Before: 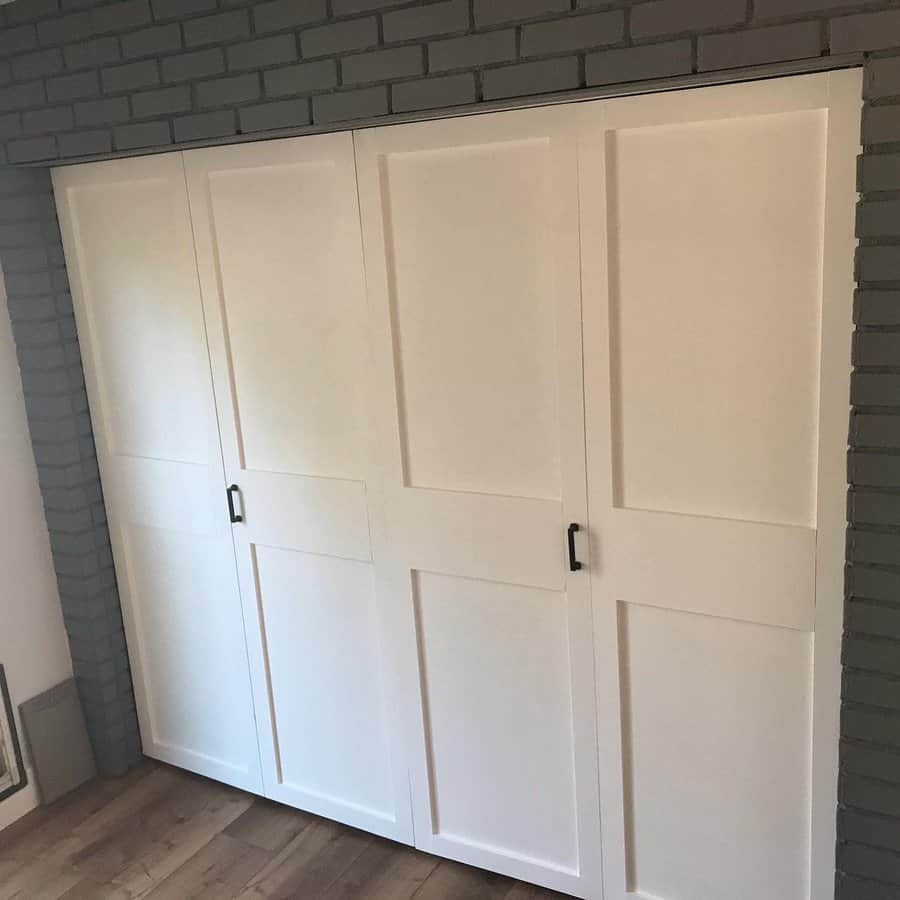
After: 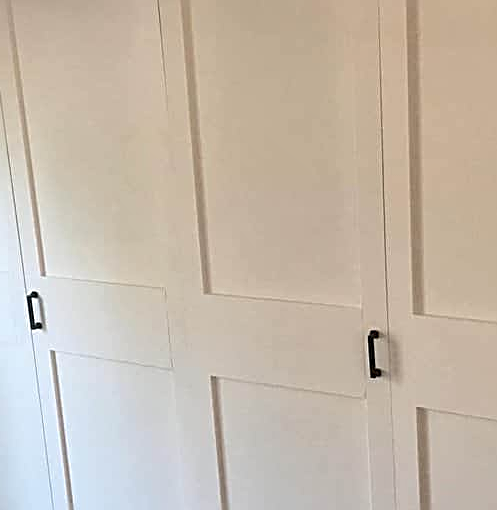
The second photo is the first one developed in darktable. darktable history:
sharpen: radius 2.555, amount 0.635
crop and rotate: left 22.317%, top 21.527%, right 22.381%, bottom 21.742%
local contrast: highlights 105%, shadows 103%, detail 119%, midtone range 0.2
